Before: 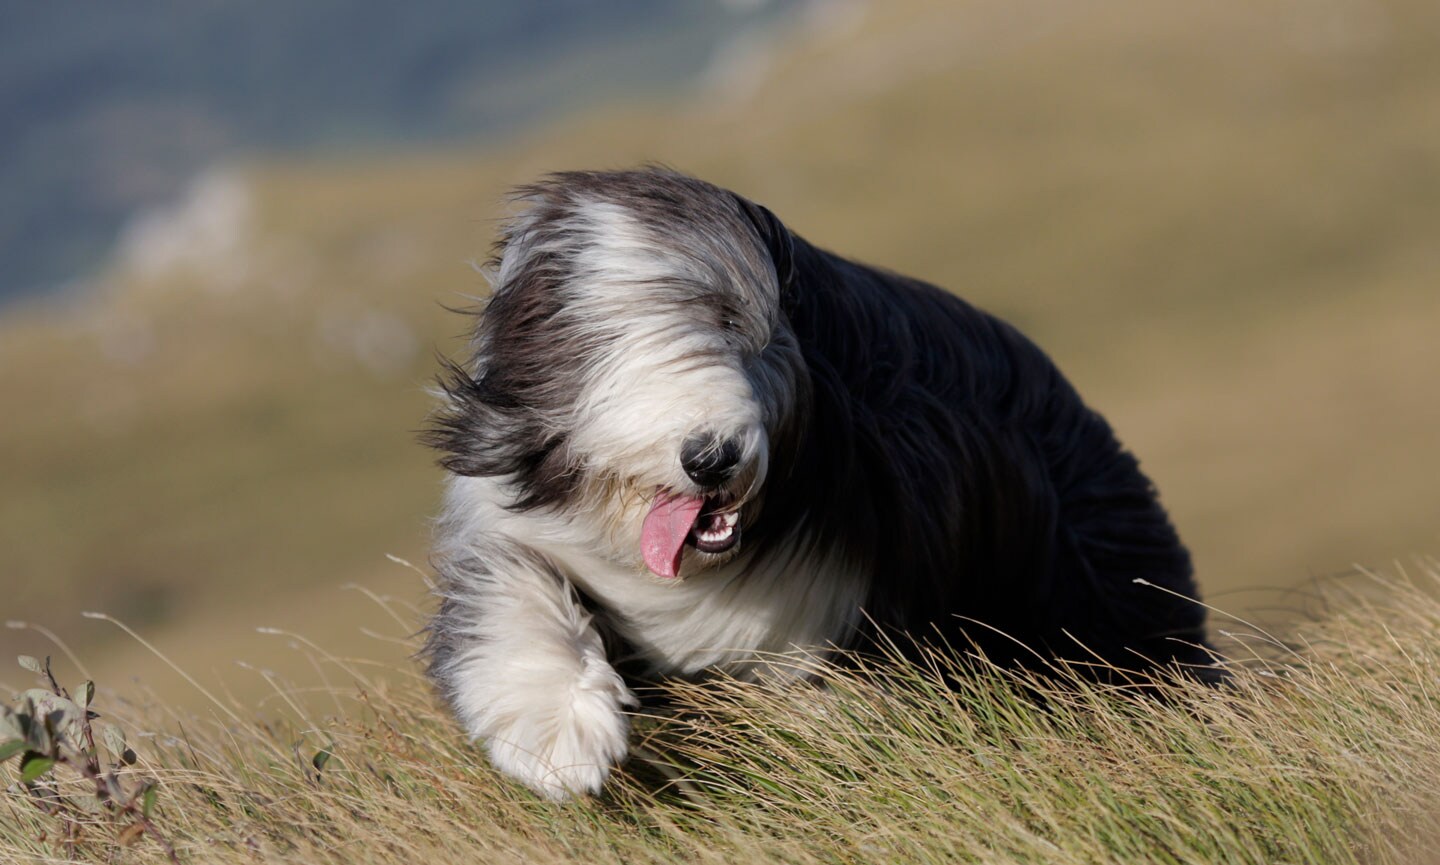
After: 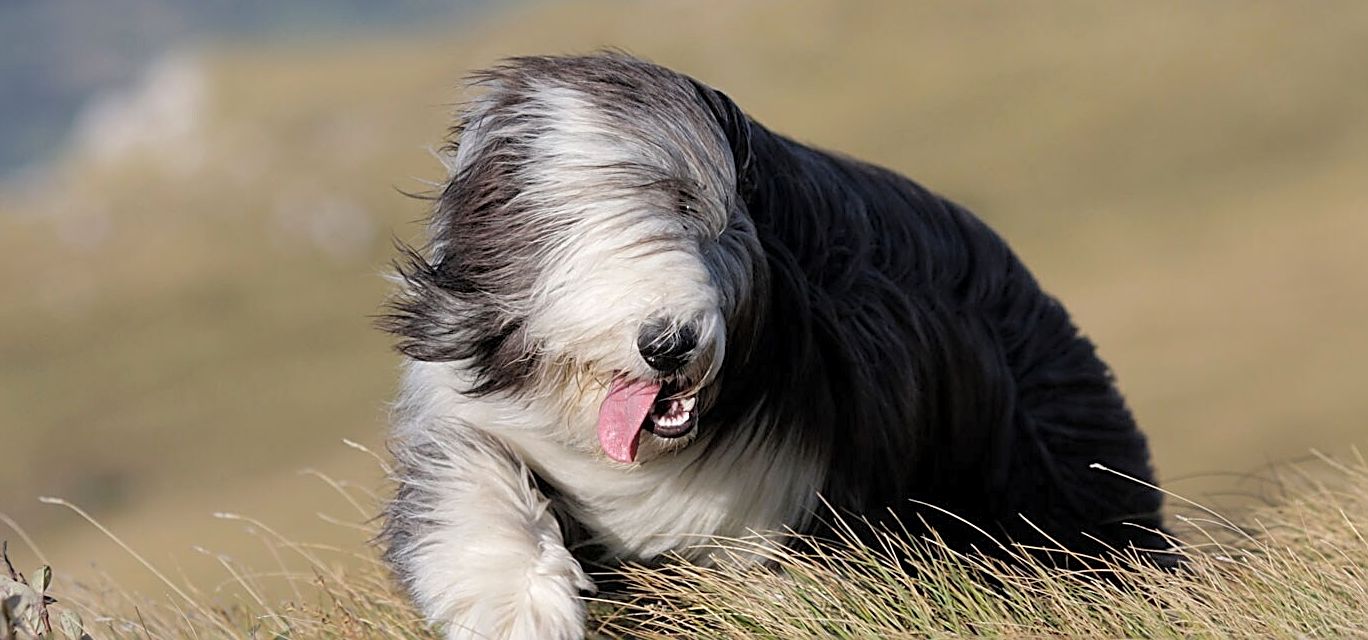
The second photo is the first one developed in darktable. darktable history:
contrast brightness saturation: brightness 0.15
local contrast: highlights 100%, shadows 100%, detail 120%, midtone range 0.2
sharpen: amount 0.901
crop and rotate: left 2.991%, top 13.302%, right 1.981%, bottom 12.636%
